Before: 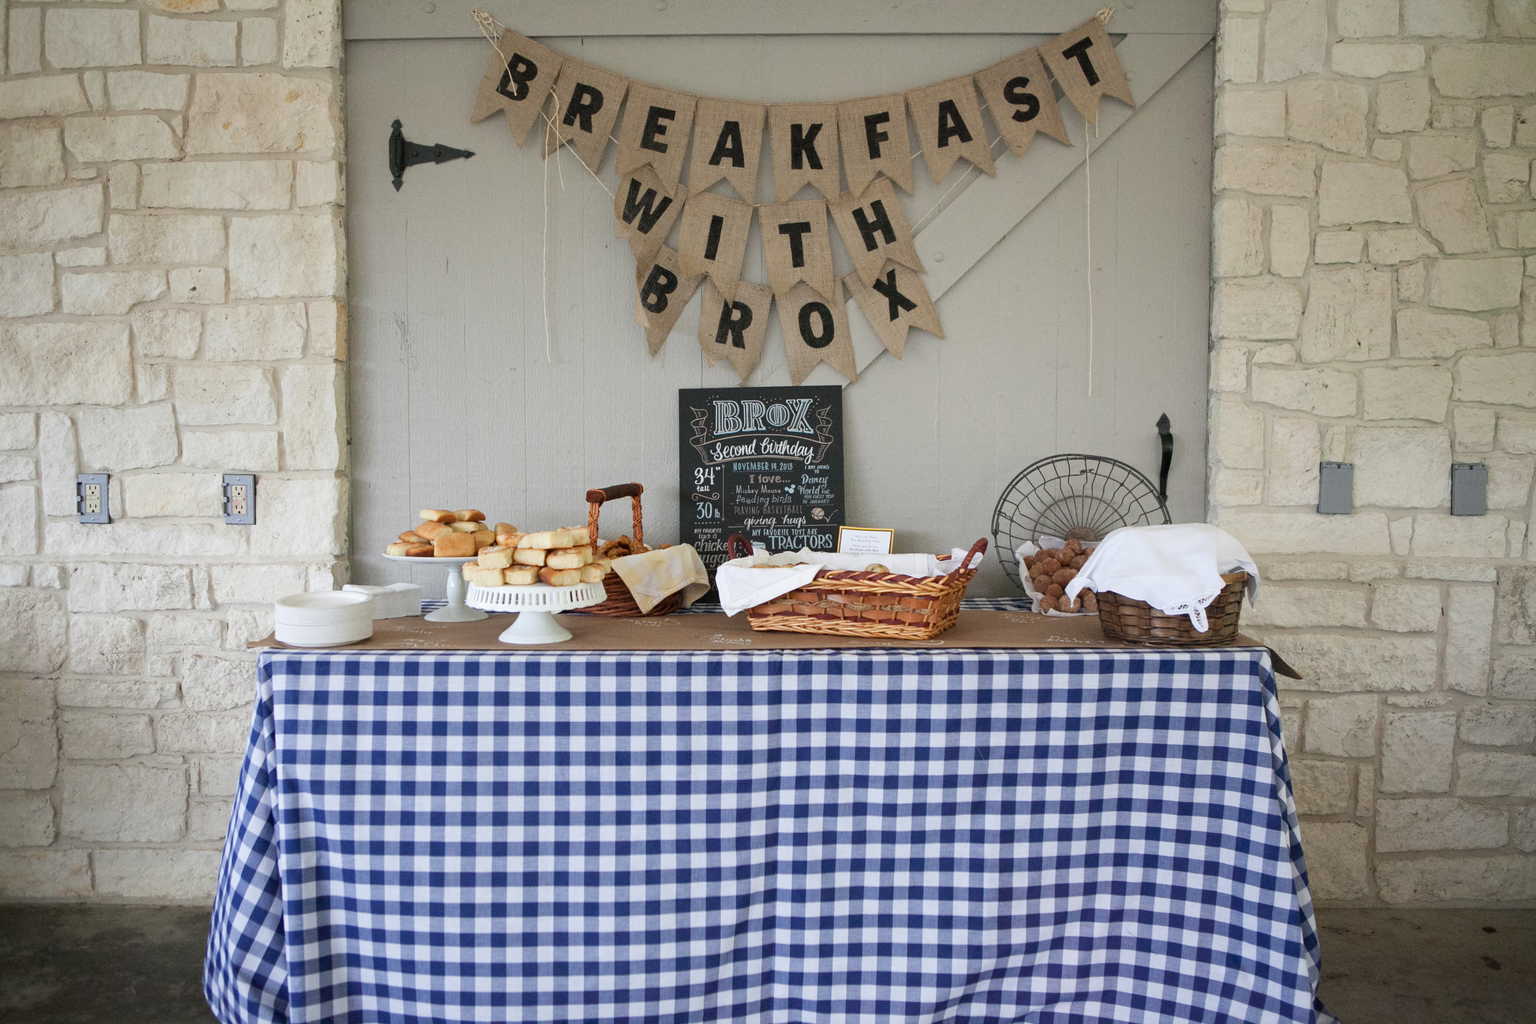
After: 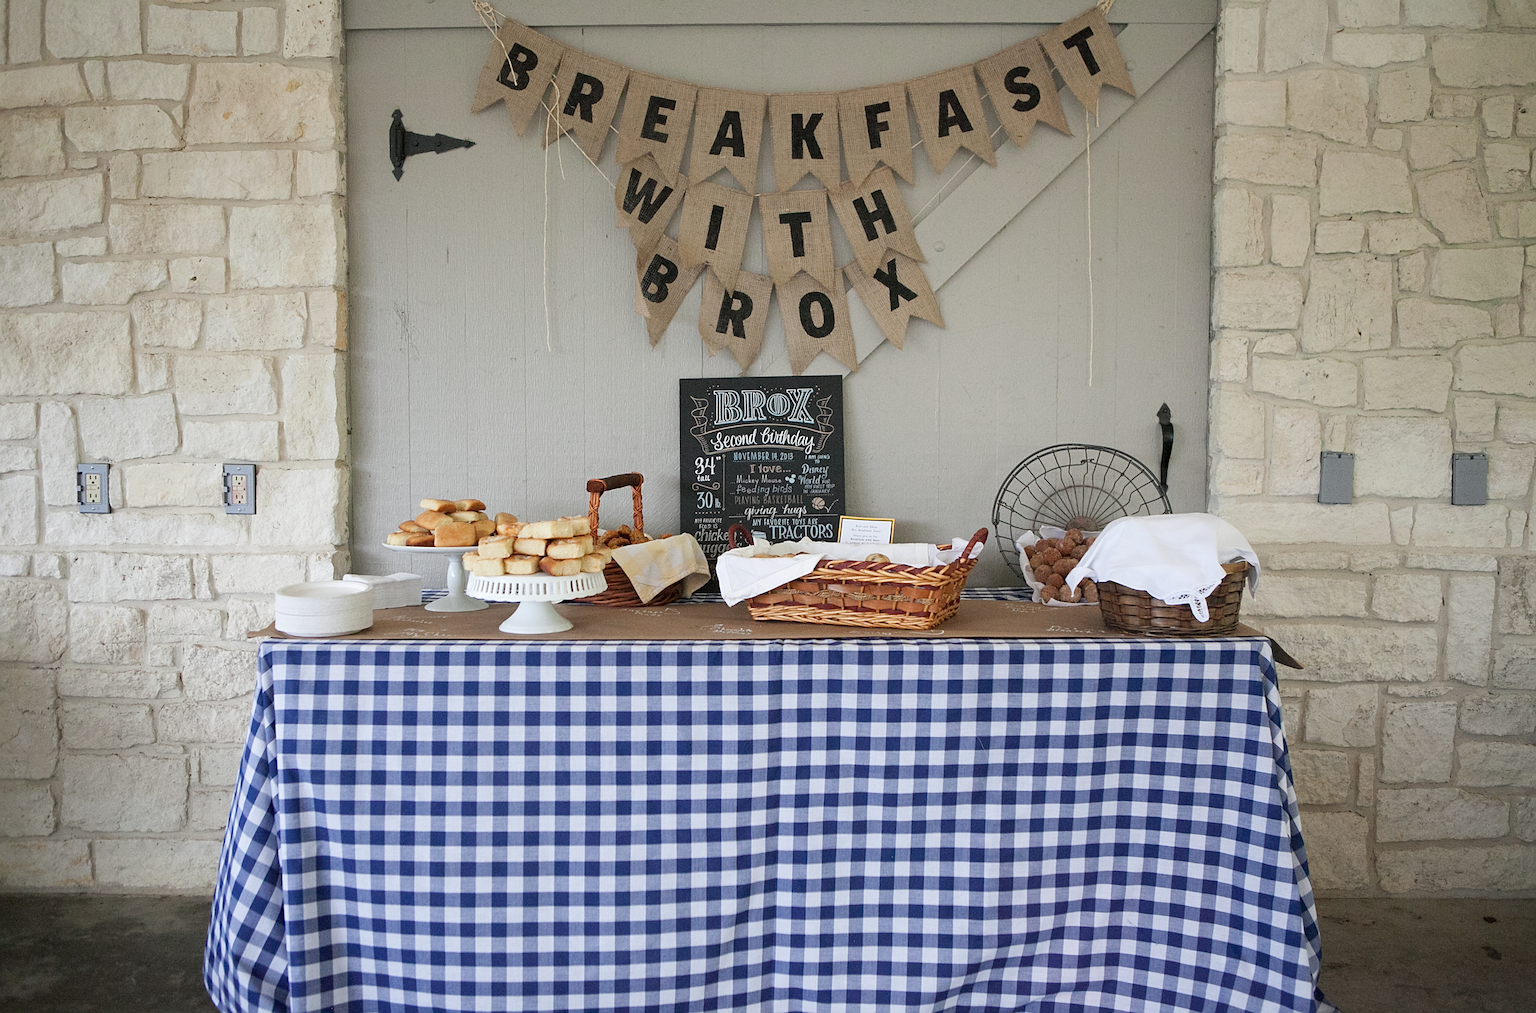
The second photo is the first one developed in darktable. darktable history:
sharpen: on, module defaults
crop: top 1.049%, right 0.001%
